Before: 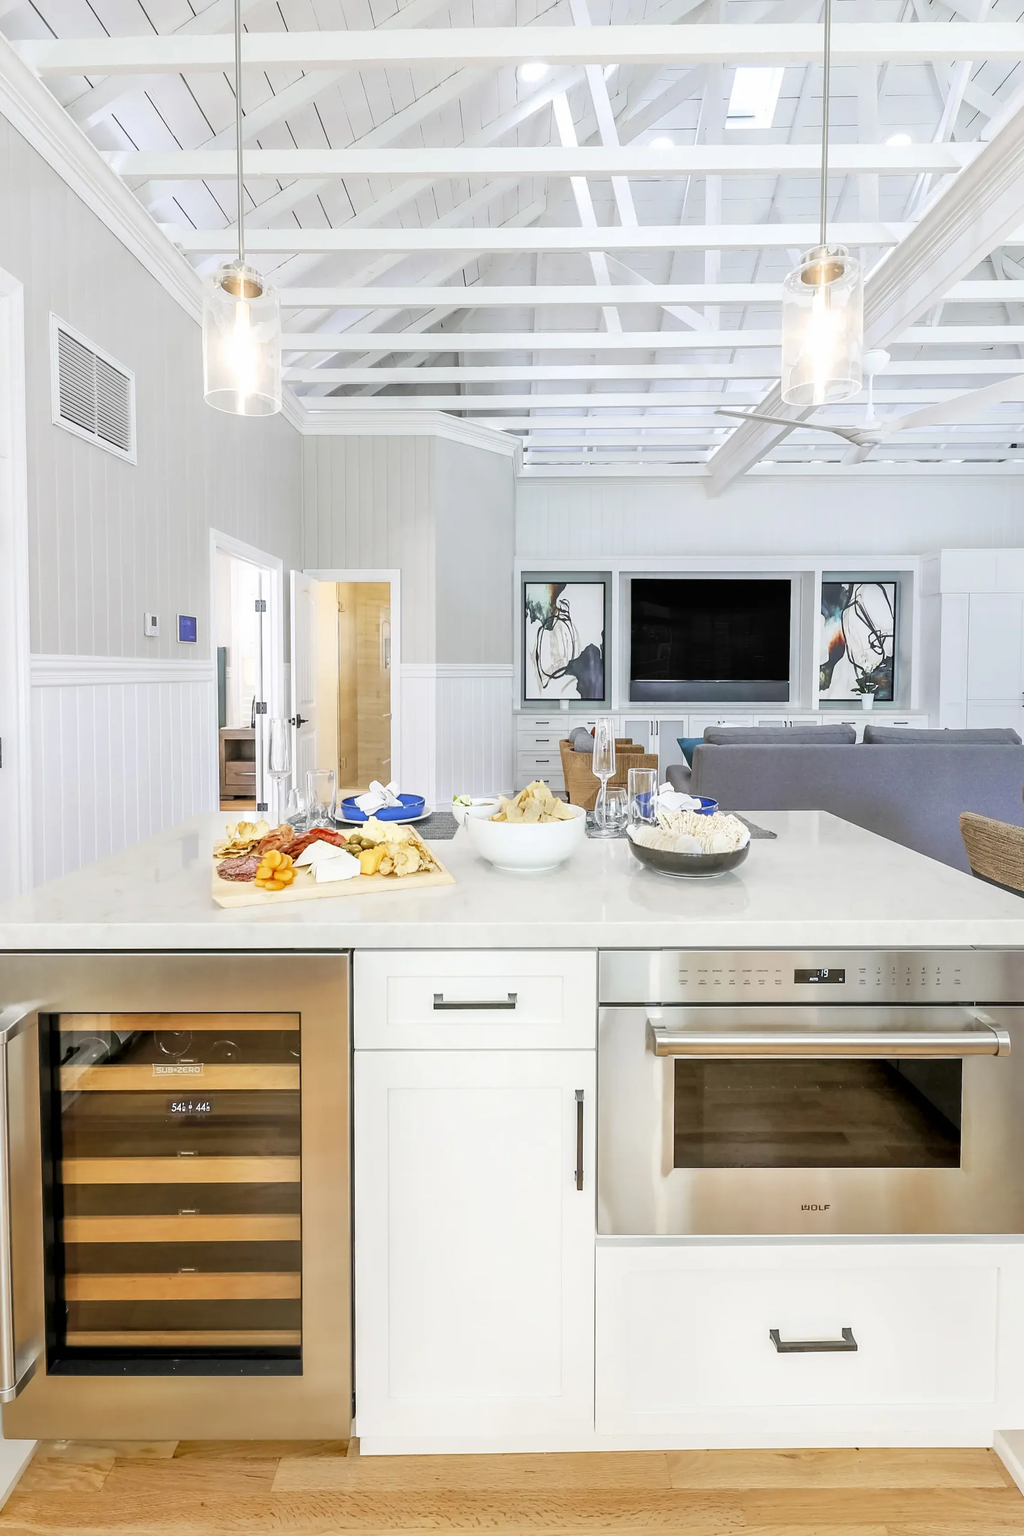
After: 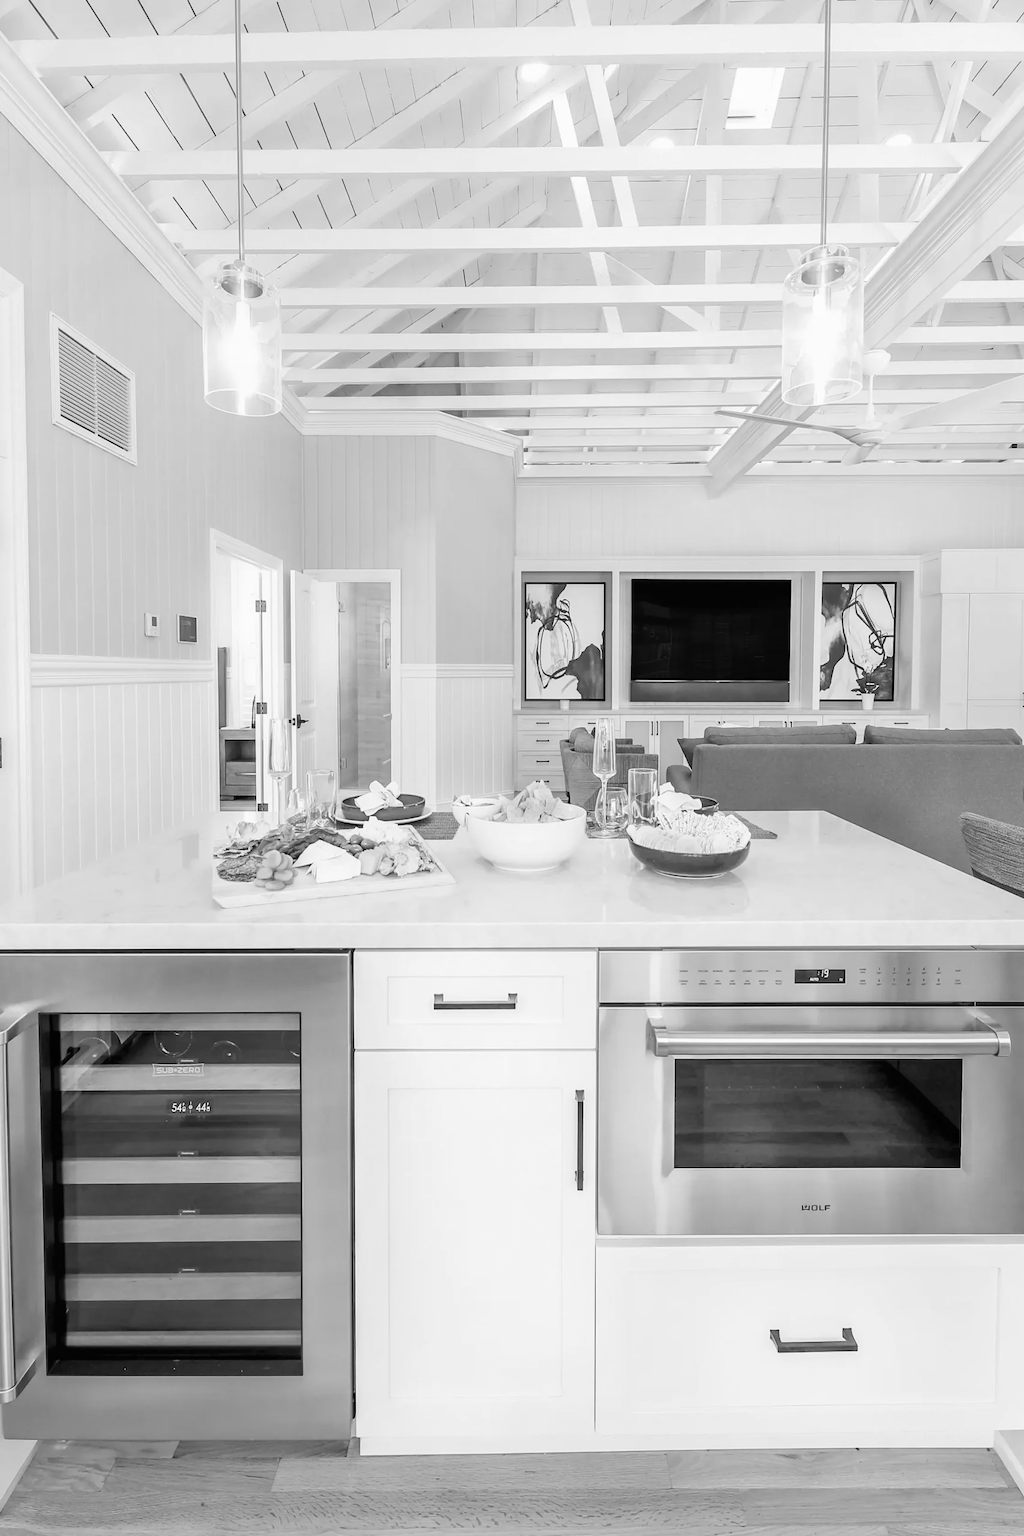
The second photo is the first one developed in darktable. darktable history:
monochrome: on, module defaults
local contrast: mode bilateral grid, contrast 100, coarseness 100, detail 91%, midtone range 0.2
